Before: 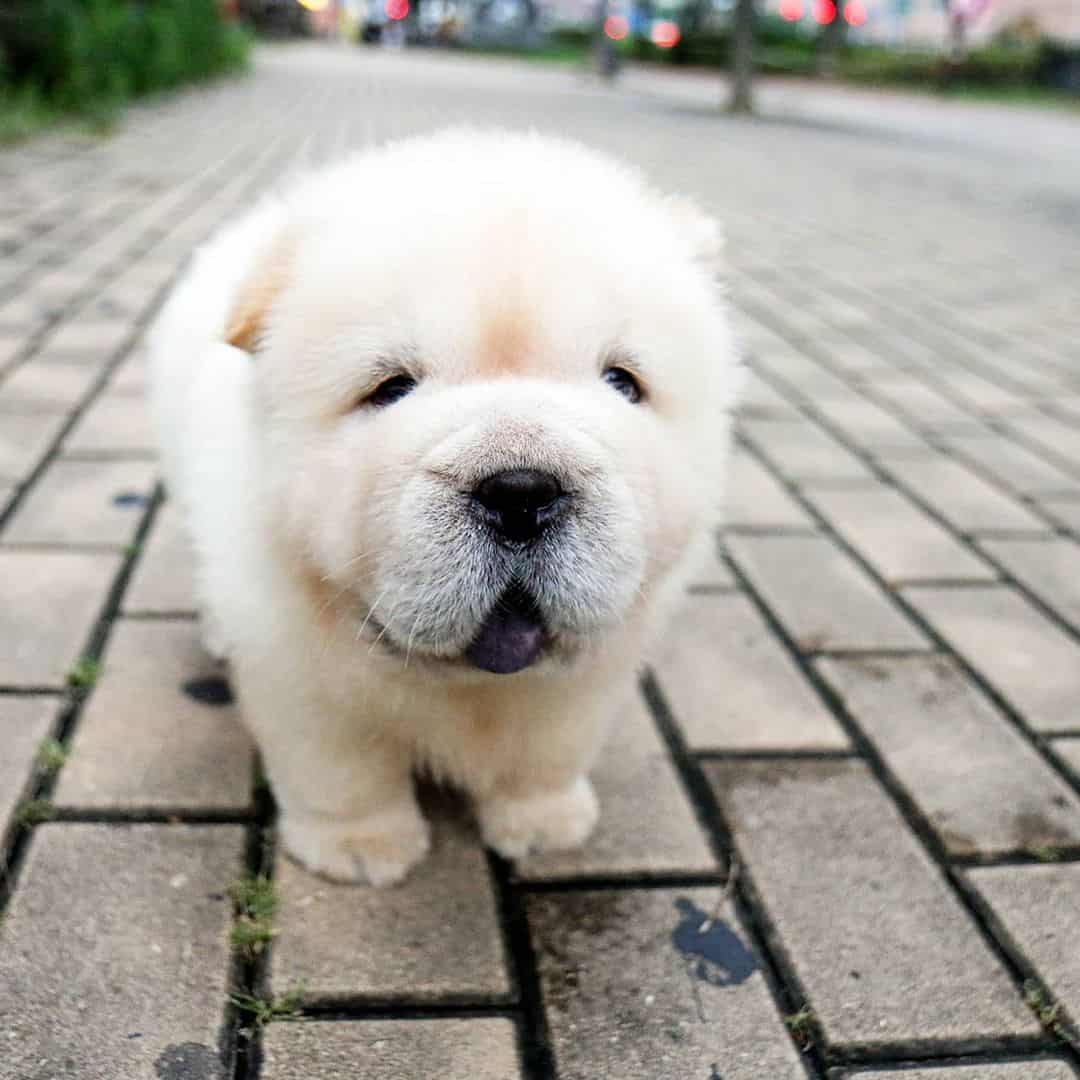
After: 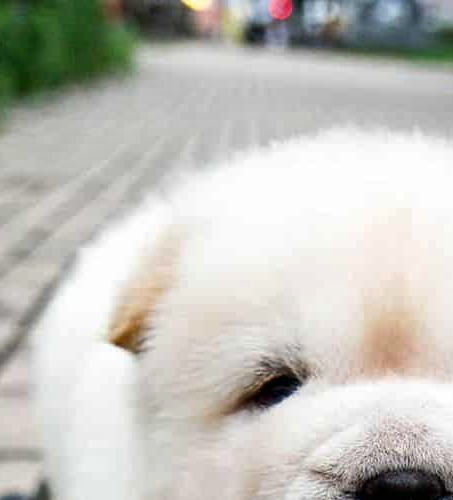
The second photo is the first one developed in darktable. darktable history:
shadows and highlights: low approximation 0.01, soften with gaussian
tone equalizer: on, module defaults
crop and rotate: left 10.817%, top 0.062%, right 47.194%, bottom 53.626%
